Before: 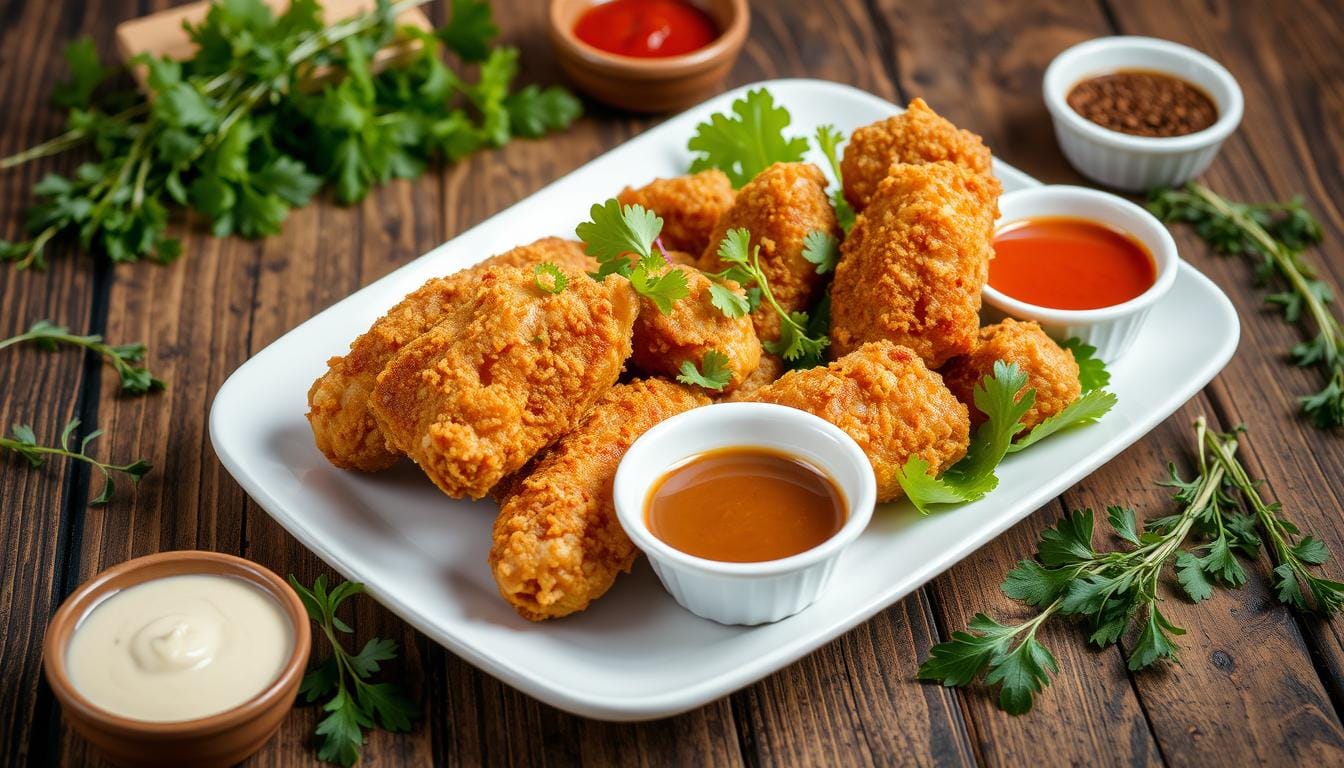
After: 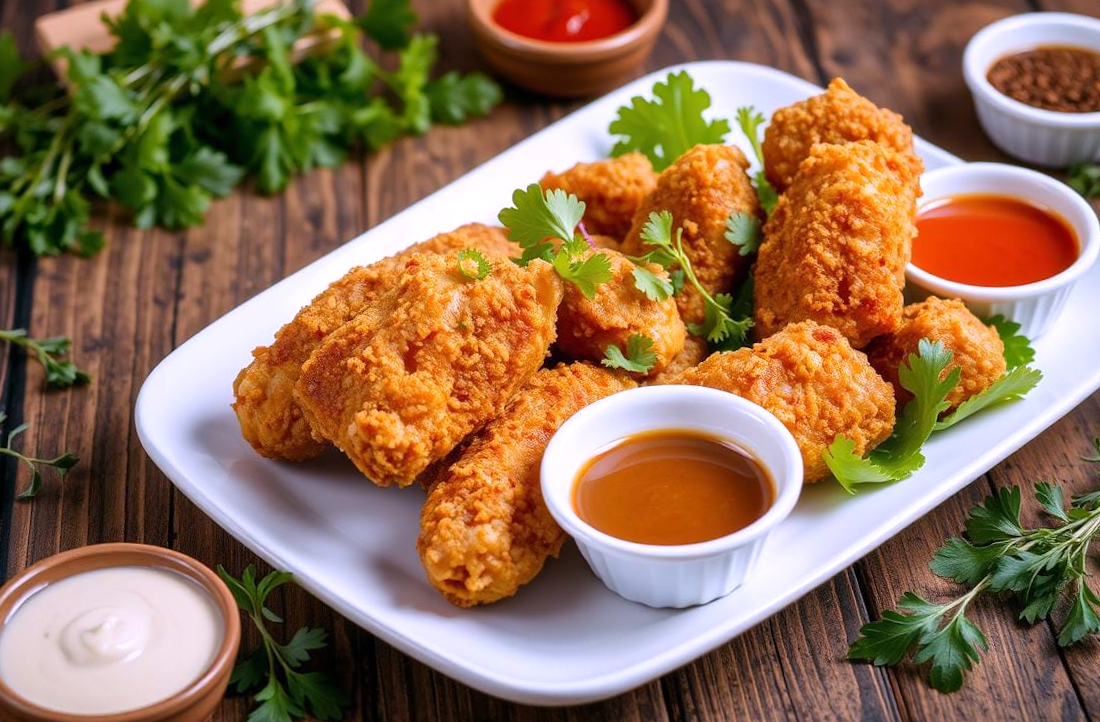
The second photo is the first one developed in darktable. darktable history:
crop and rotate: angle 1°, left 4.281%, top 0.642%, right 11.383%, bottom 2.486%
white balance: red 1.042, blue 1.17
